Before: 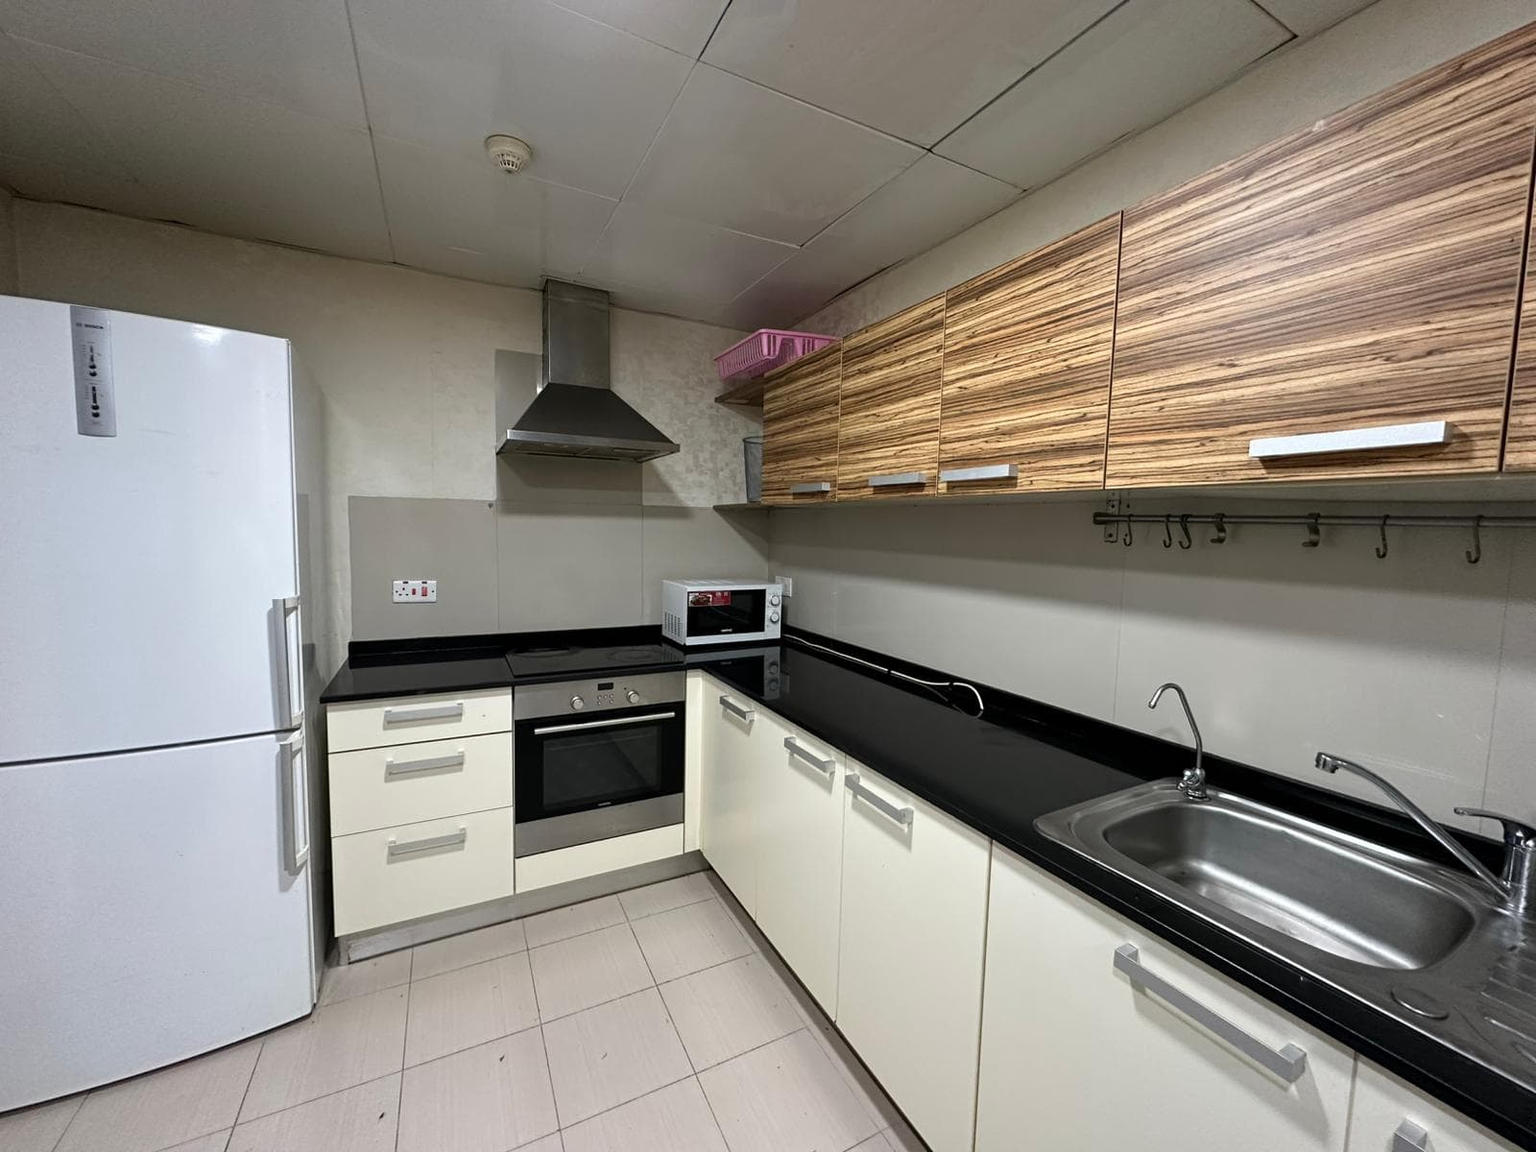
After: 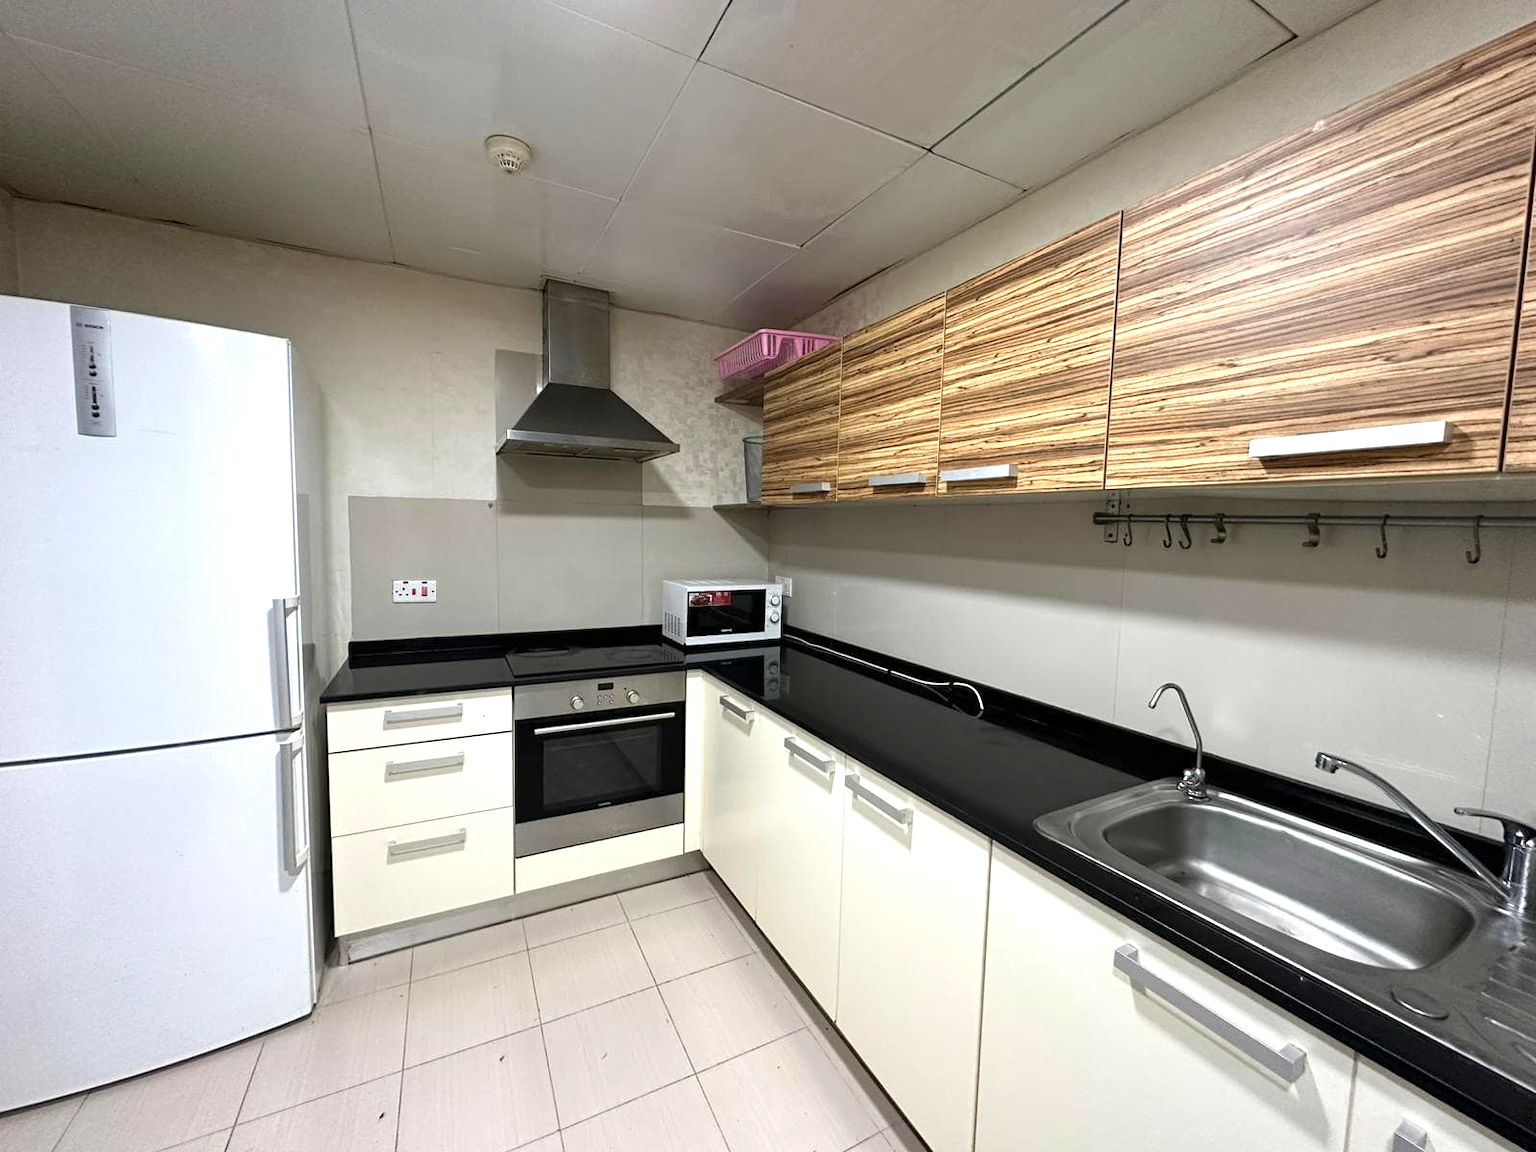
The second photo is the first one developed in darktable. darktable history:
exposure: exposure 0.601 EV, compensate exposure bias true, compensate highlight preservation false
